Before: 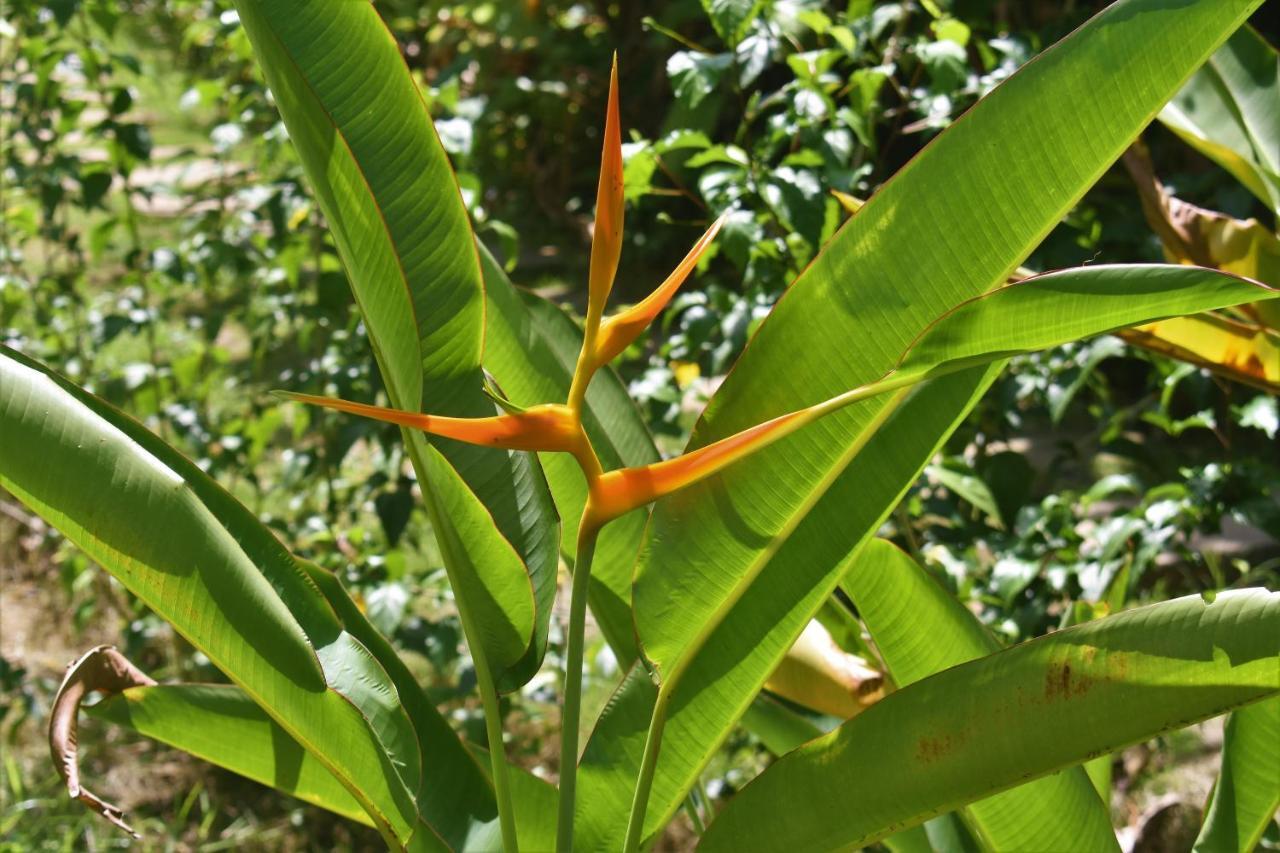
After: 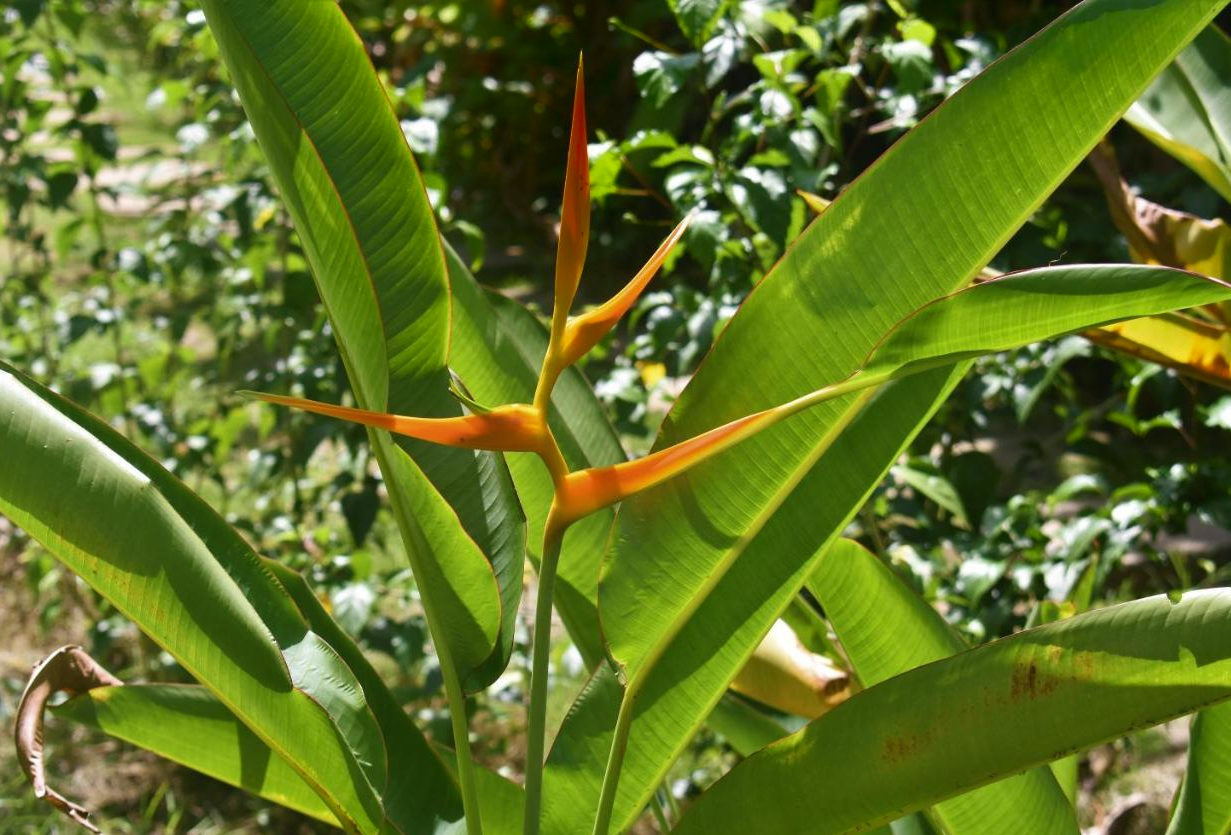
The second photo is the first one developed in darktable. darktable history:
crop and rotate: left 2.665%, right 1.147%, bottom 2.005%
shadows and highlights: shadows -89.54, highlights 89.2, soften with gaussian
